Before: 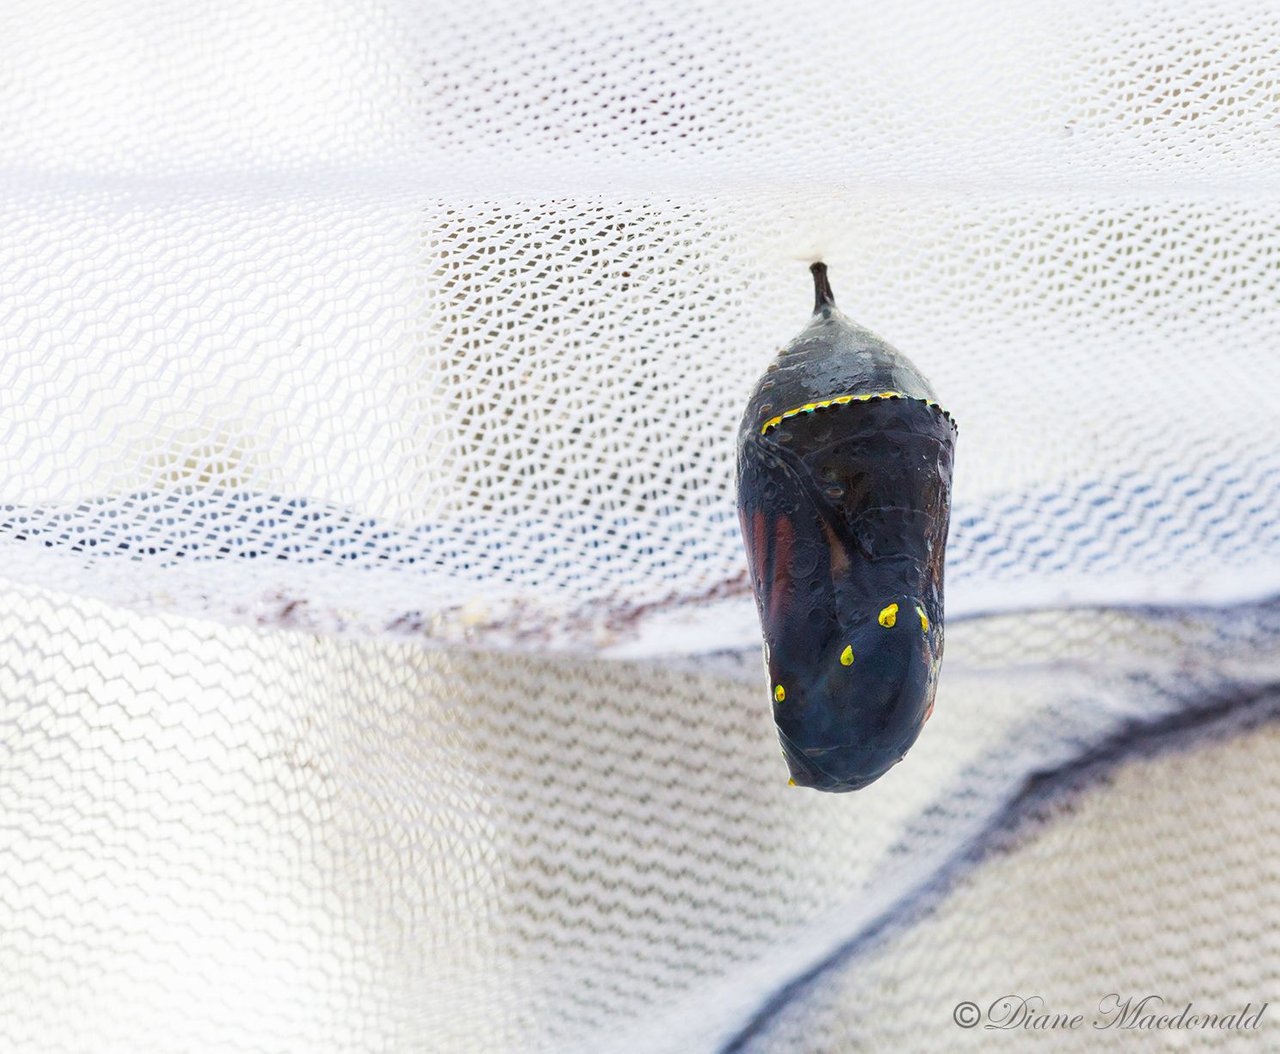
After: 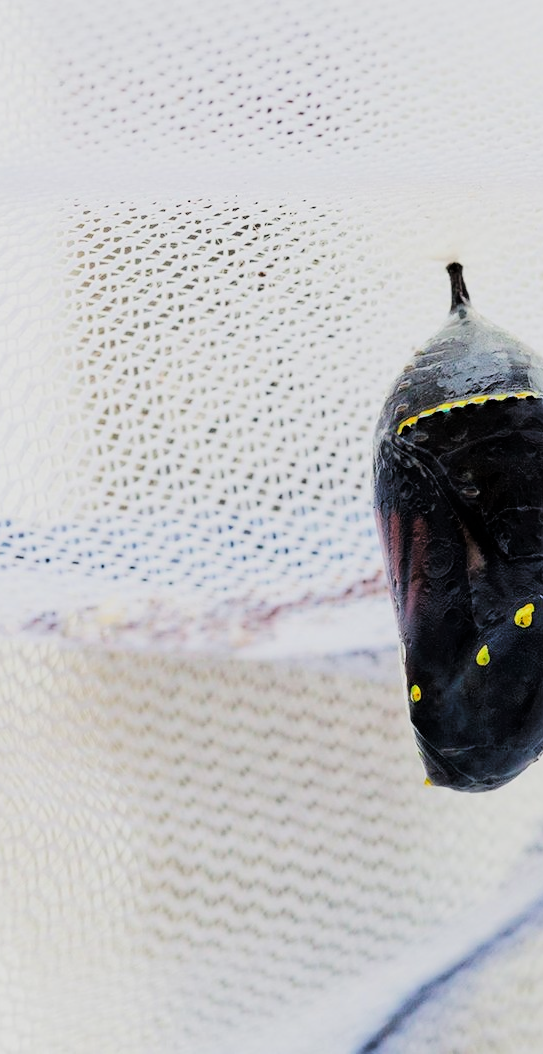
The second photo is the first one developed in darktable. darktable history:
tone equalizer: edges refinement/feathering 500, mask exposure compensation -1.57 EV, preserve details no
crop: left 28.448%, right 29.061%
tone curve: curves: ch0 [(0, 0) (0.003, 0) (0.011, 0.001) (0.025, 0.003) (0.044, 0.005) (0.069, 0.012) (0.1, 0.023) (0.136, 0.039) (0.177, 0.088) (0.224, 0.15) (0.277, 0.24) (0.335, 0.337) (0.399, 0.437) (0.468, 0.535) (0.543, 0.629) (0.623, 0.71) (0.709, 0.782) (0.801, 0.856) (0.898, 0.94) (1, 1)], color space Lab, linked channels, preserve colors none
filmic rgb: black relative exposure -7.65 EV, white relative exposure 4.56 EV, hardness 3.61
